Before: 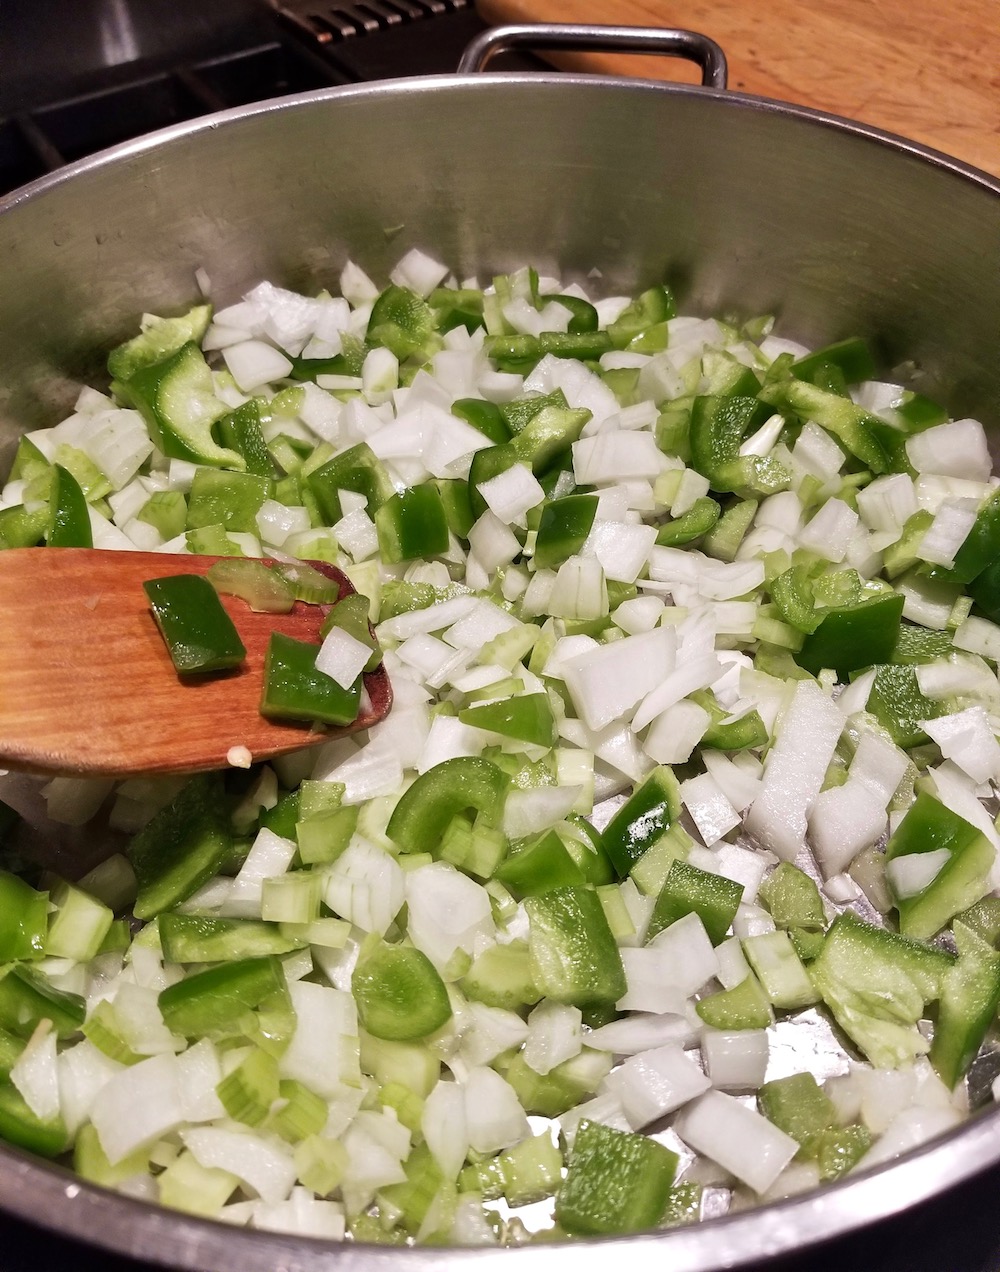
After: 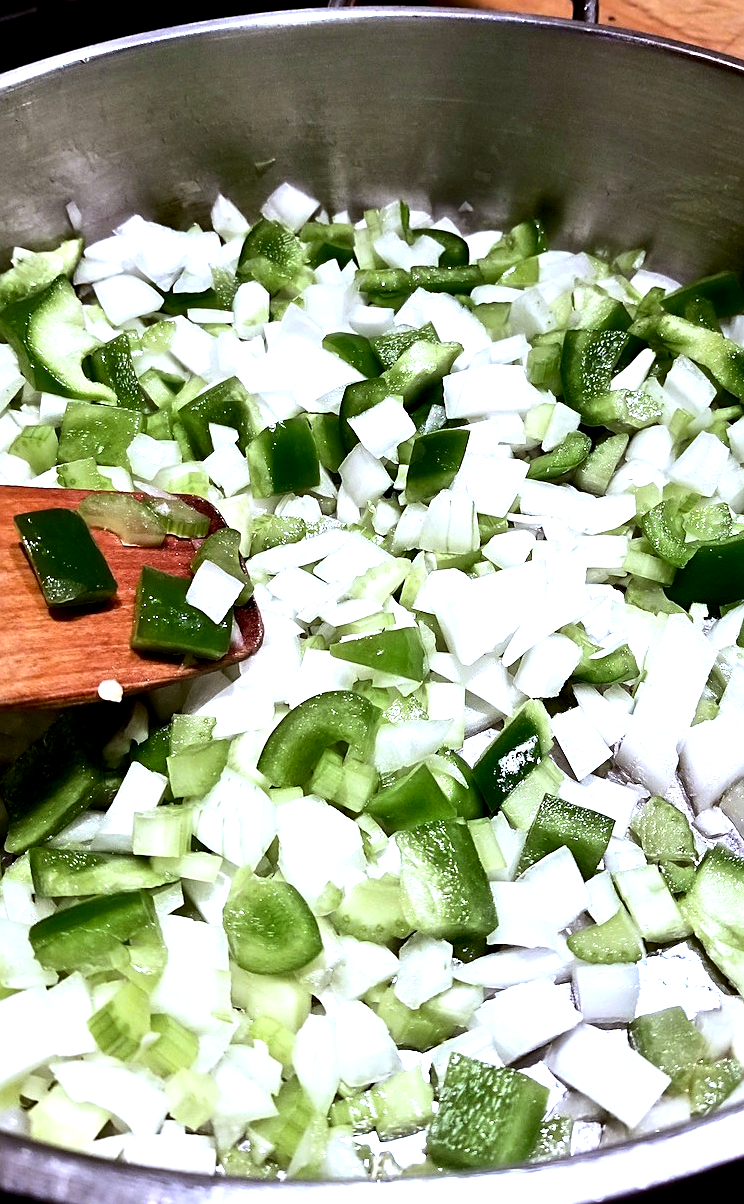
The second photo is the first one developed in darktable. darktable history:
exposure: black level correction 0.013, compensate highlight preservation false
sharpen: on, module defaults
tone equalizer: -8 EV -1.11 EV, -7 EV -0.975 EV, -6 EV -0.849 EV, -5 EV -0.554 EV, -3 EV 0.568 EV, -2 EV 0.889 EV, -1 EV 0.996 EV, +0 EV 1.06 EV, edges refinement/feathering 500, mask exposure compensation -1.57 EV, preserve details no
crop and rotate: left 12.999%, top 5.277%, right 12.523%
color calibration: illuminant custom, x 0.388, y 0.387, temperature 3840.49 K
